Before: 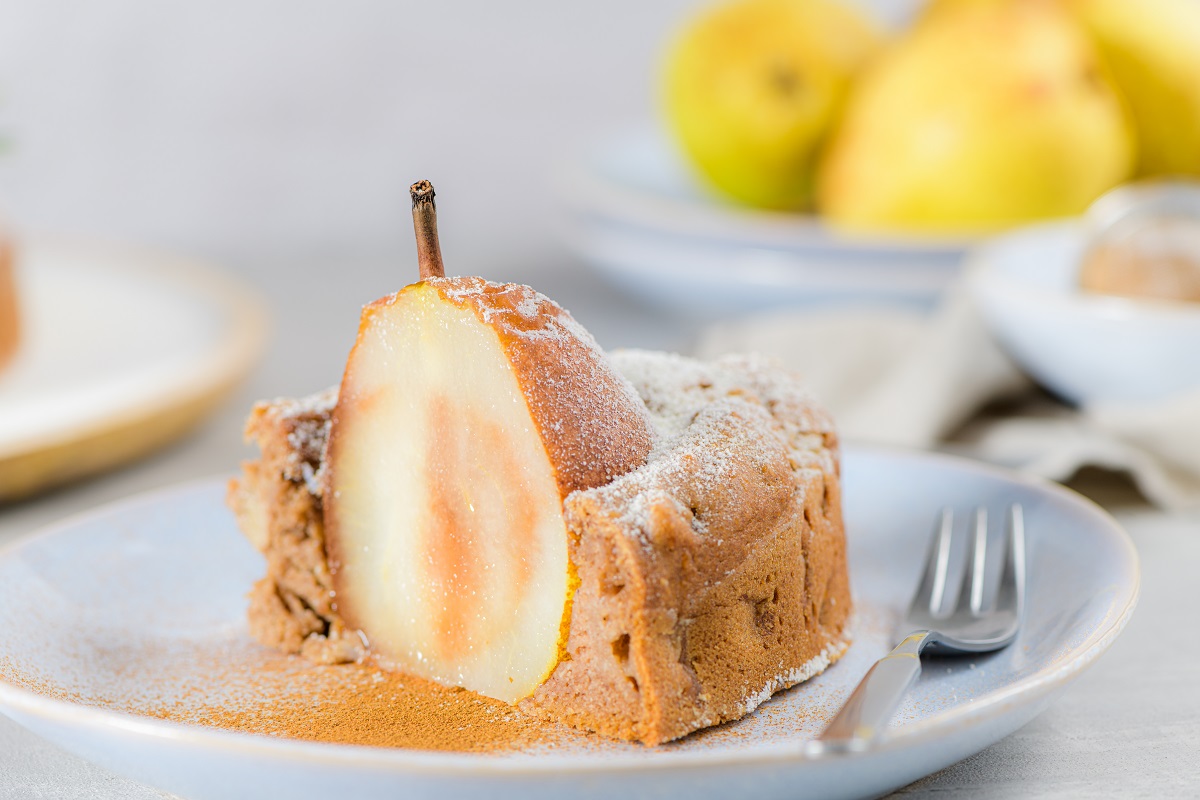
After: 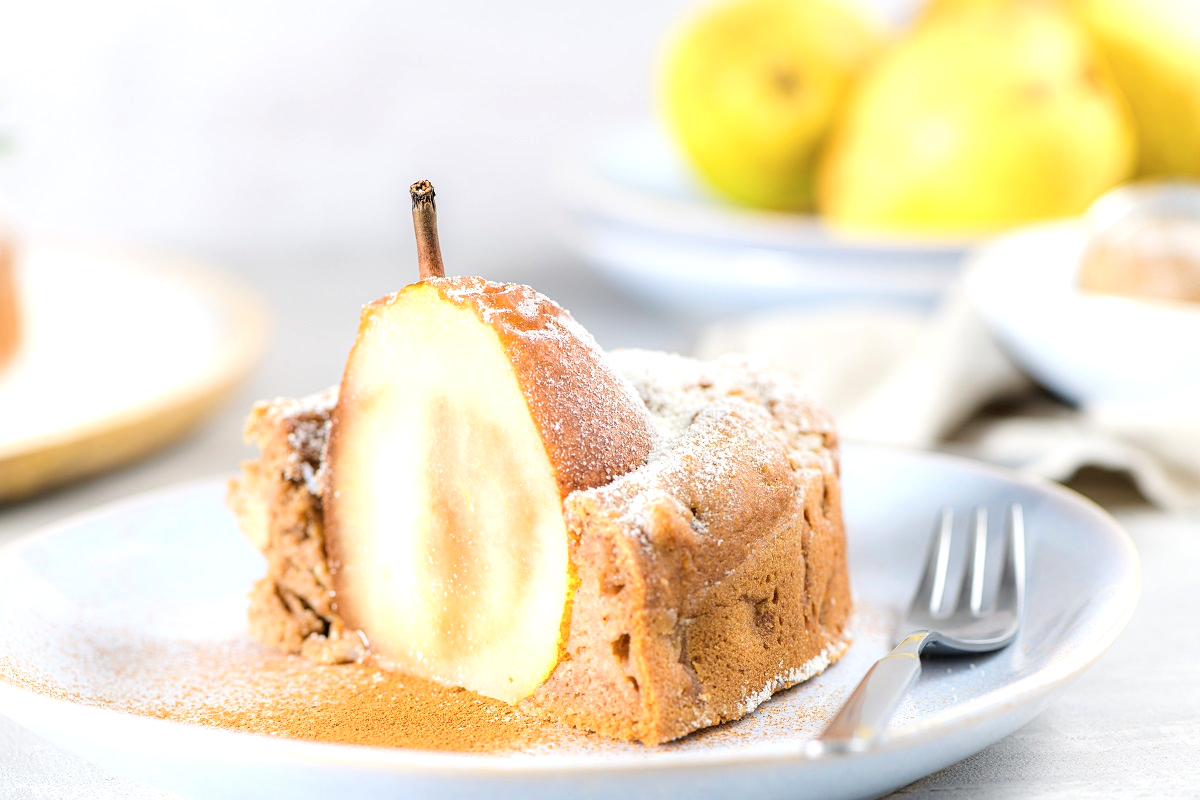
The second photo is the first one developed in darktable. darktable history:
shadows and highlights: radius 111.99, shadows 51.08, white point adjustment 9.05, highlights -5.75, soften with gaussian
exposure: exposure 0.213 EV, compensate highlight preservation false
